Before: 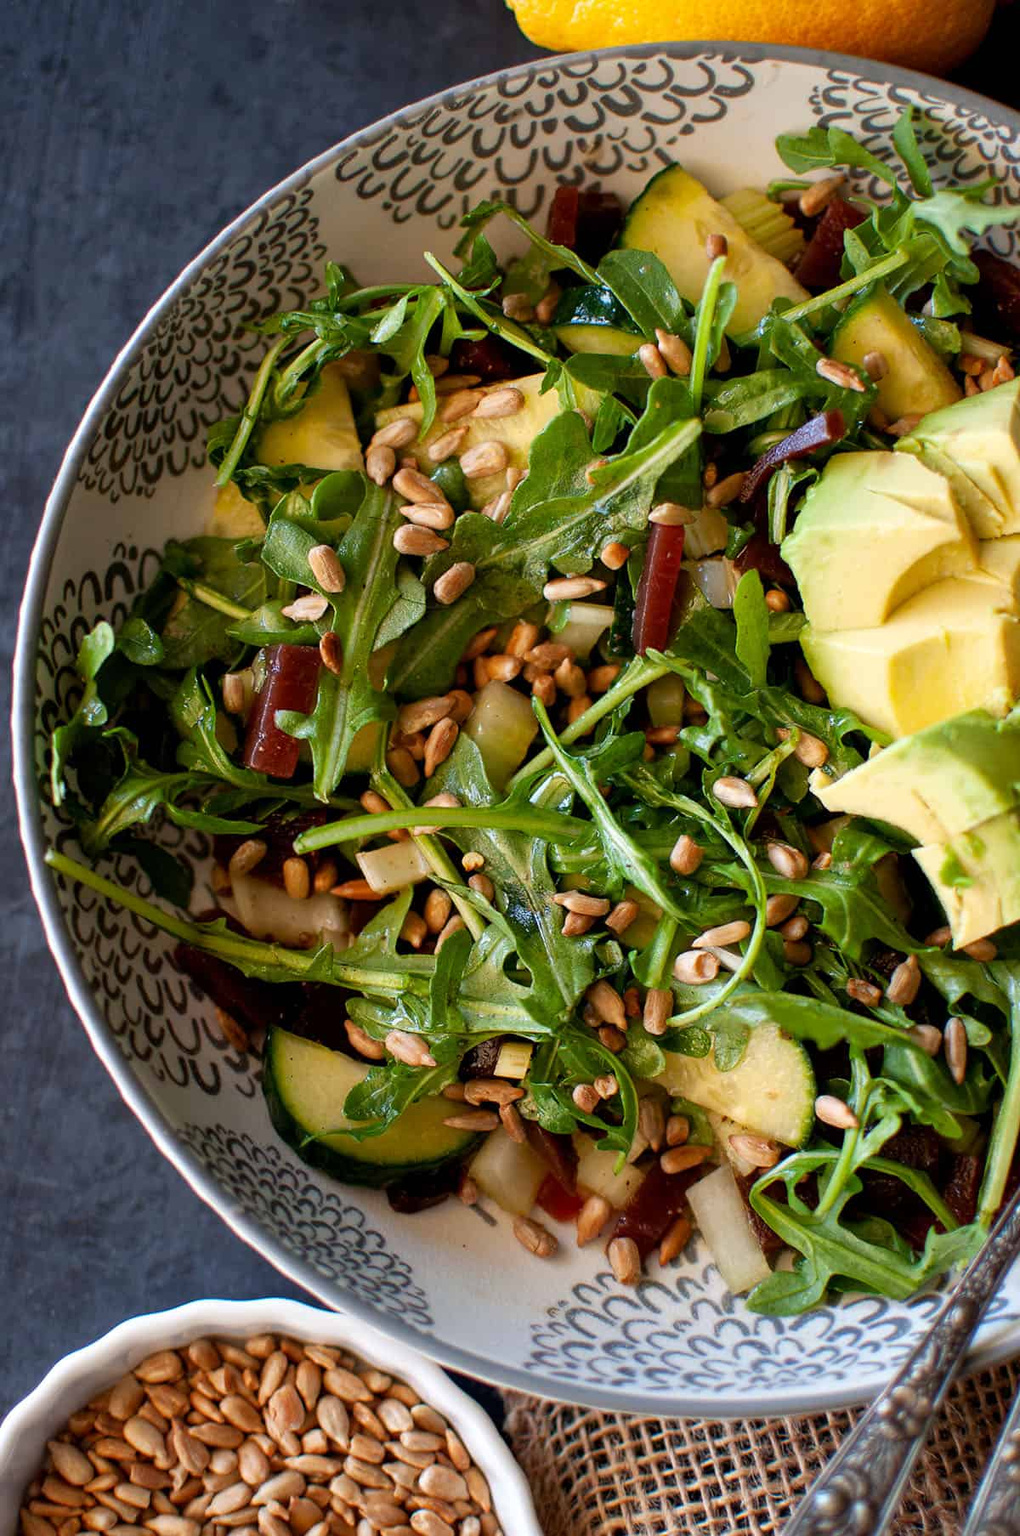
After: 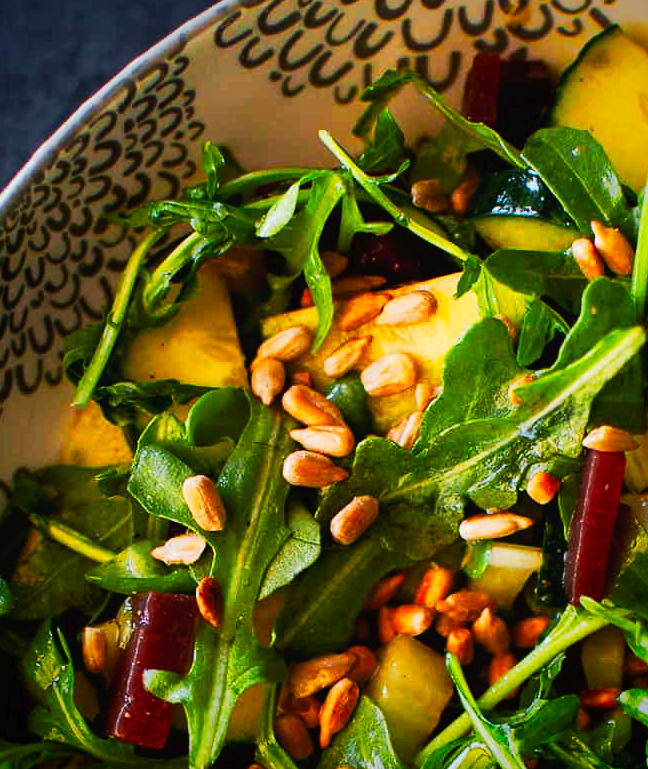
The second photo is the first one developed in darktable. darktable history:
crop: left 15.074%, top 9.215%, right 30.888%, bottom 48.207%
tone curve: curves: ch0 [(0, 0) (0.003, 0.023) (0.011, 0.024) (0.025, 0.026) (0.044, 0.035) (0.069, 0.05) (0.1, 0.071) (0.136, 0.098) (0.177, 0.135) (0.224, 0.172) (0.277, 0.227) (0.335, 0.296) (0.399, 0.372) (0.468, 0.462) (0.543, 0.58) (0.623, 0.697) (0.709, 0.789) (0.801, 0.86) (0.898, 0.918) (1, 1)], preserve colors none
color zones: curves: ch0 [(0.224, 0.526) (0.75, 0.5)]; ch1 [(0.055, 0.526) (0.224, 0.761) (0.377, 0.526) (0.75, 0.5)]
vignetting: saturation 0.372
